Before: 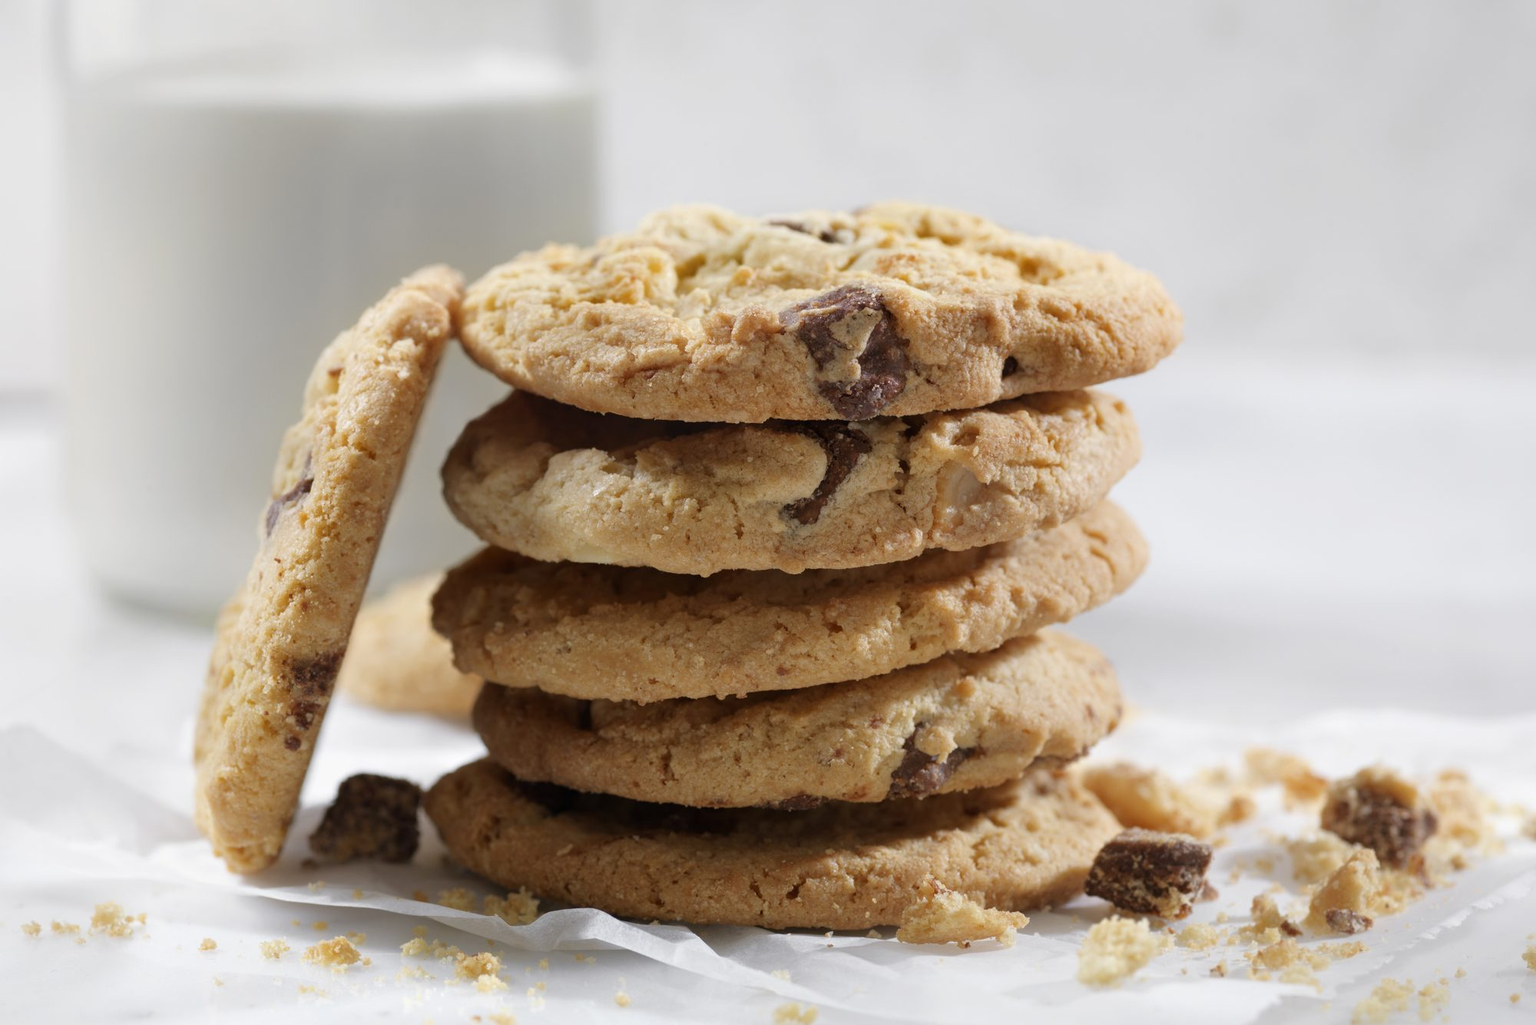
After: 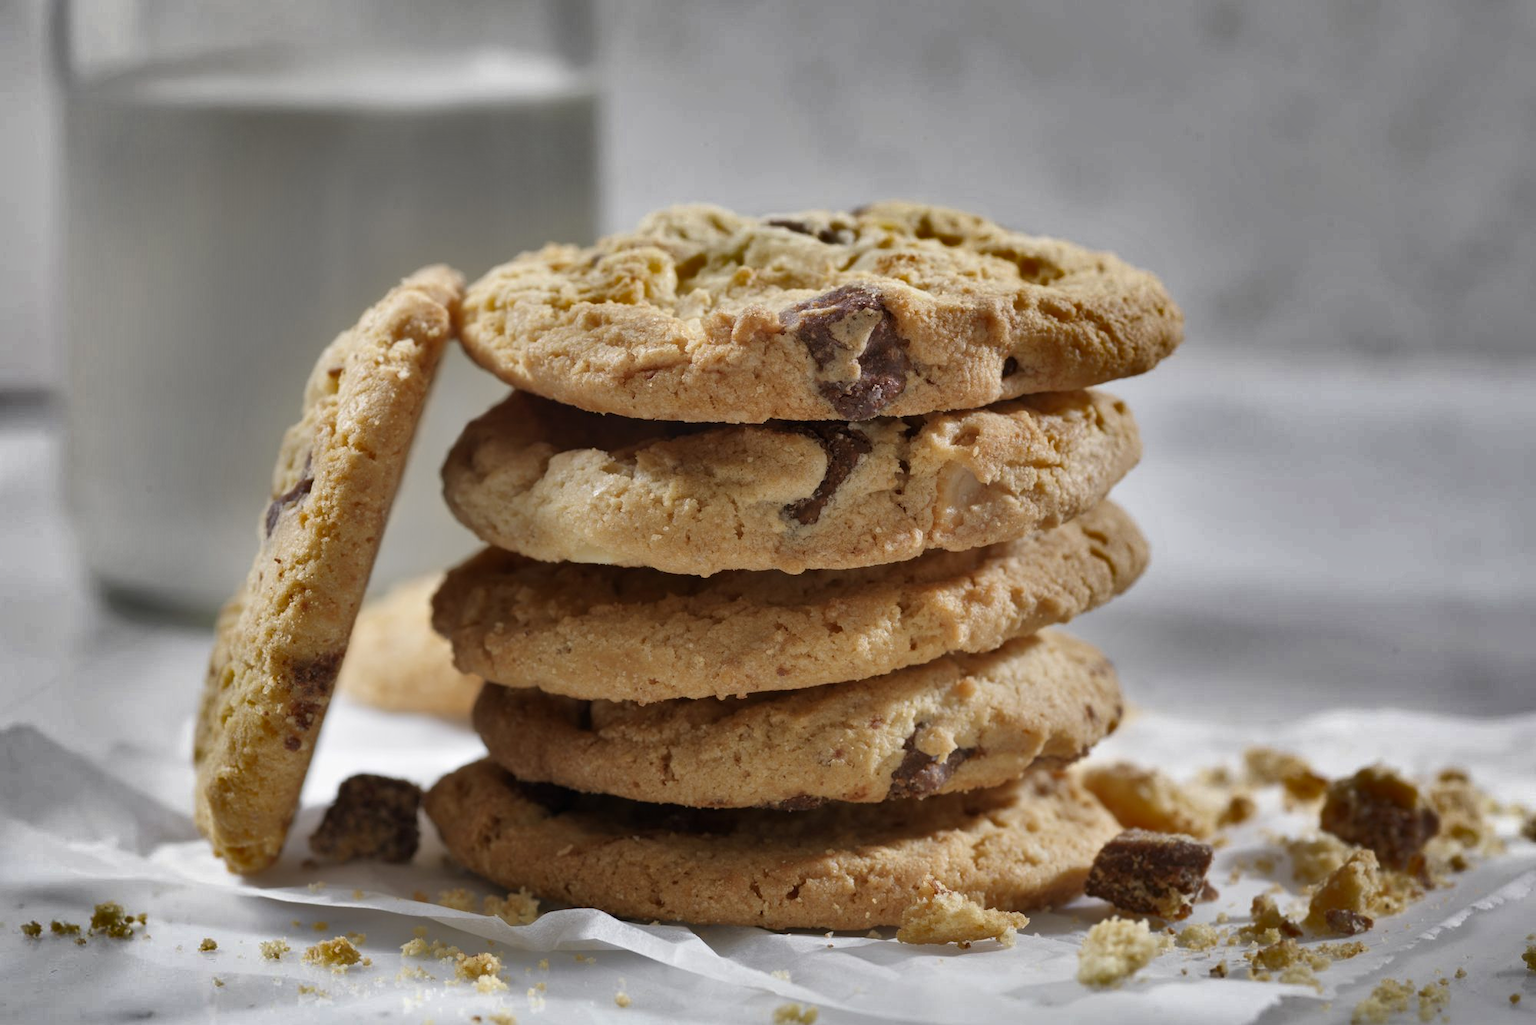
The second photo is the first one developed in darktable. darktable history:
shadows and highlights: shadows 20.85, highlights -81.73, soften with gaussian
